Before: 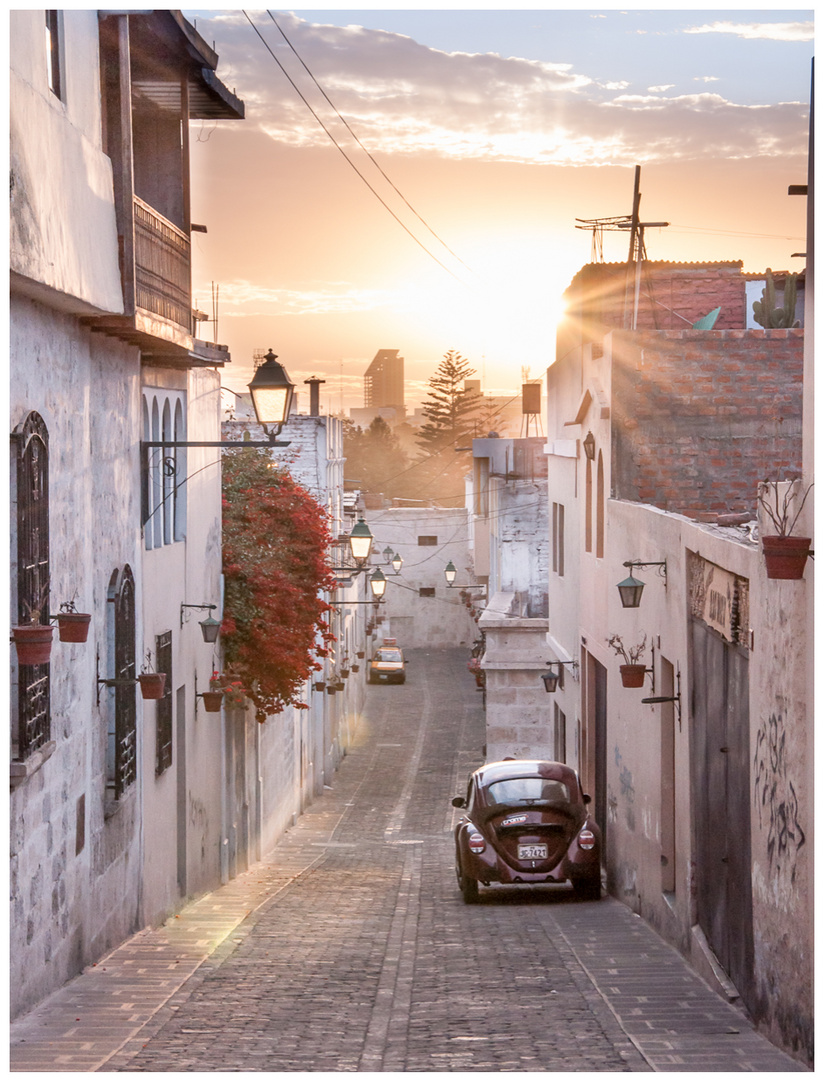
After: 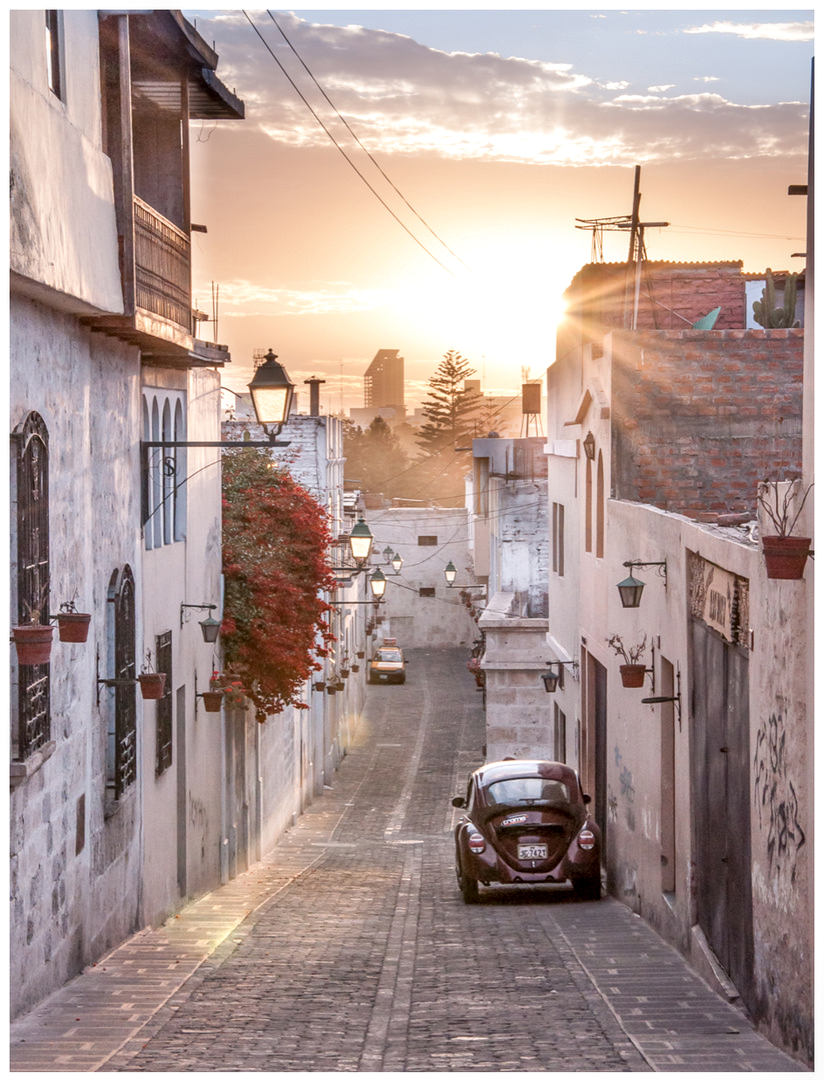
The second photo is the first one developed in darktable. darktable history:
tone equalizer: -8 EV 0.1 EV, edges refinement/feathering 500, mask exposure compensation -1.57 EV, preserve details no
local contrast: on, module defaults
